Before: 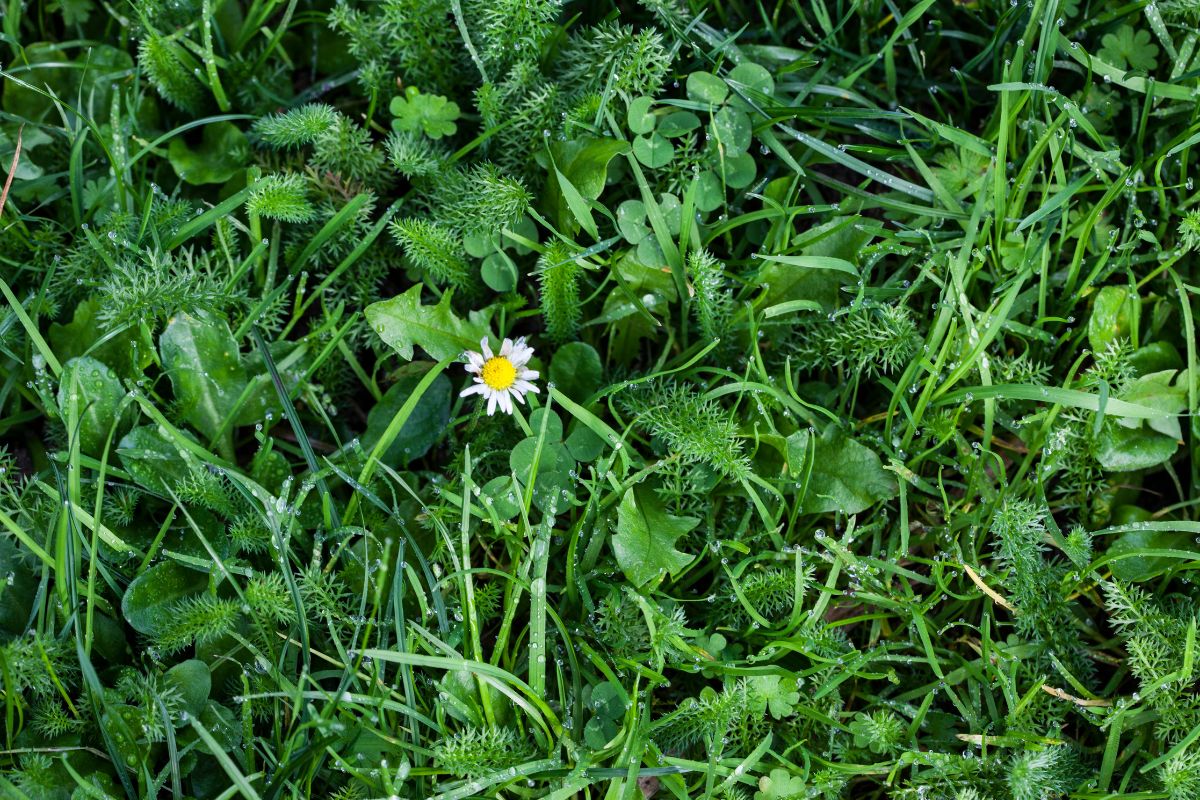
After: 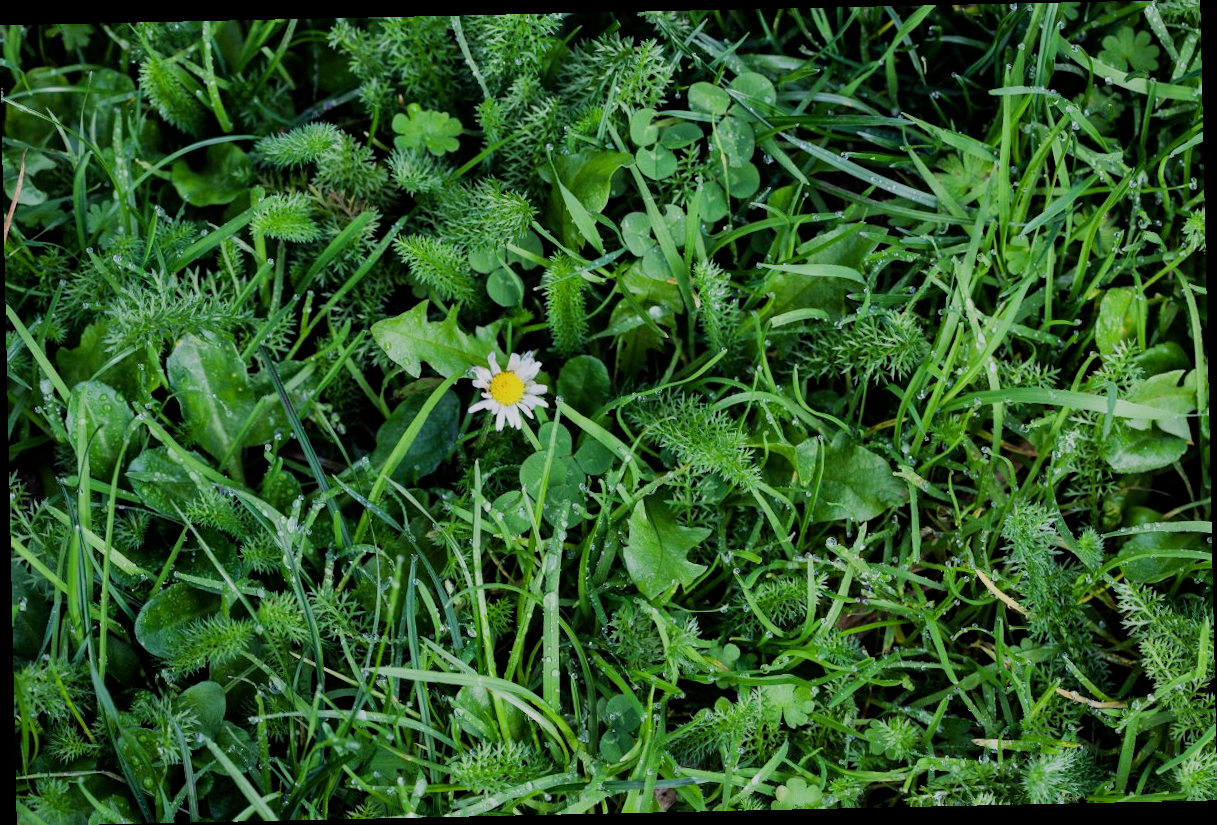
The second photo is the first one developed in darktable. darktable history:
filmic rgb: black relative exposure -7.65 EV, white relative exposure 4.56 EV, hardness 3.61
rotate and perspective: rotation -1.24°, automatic cropping off
